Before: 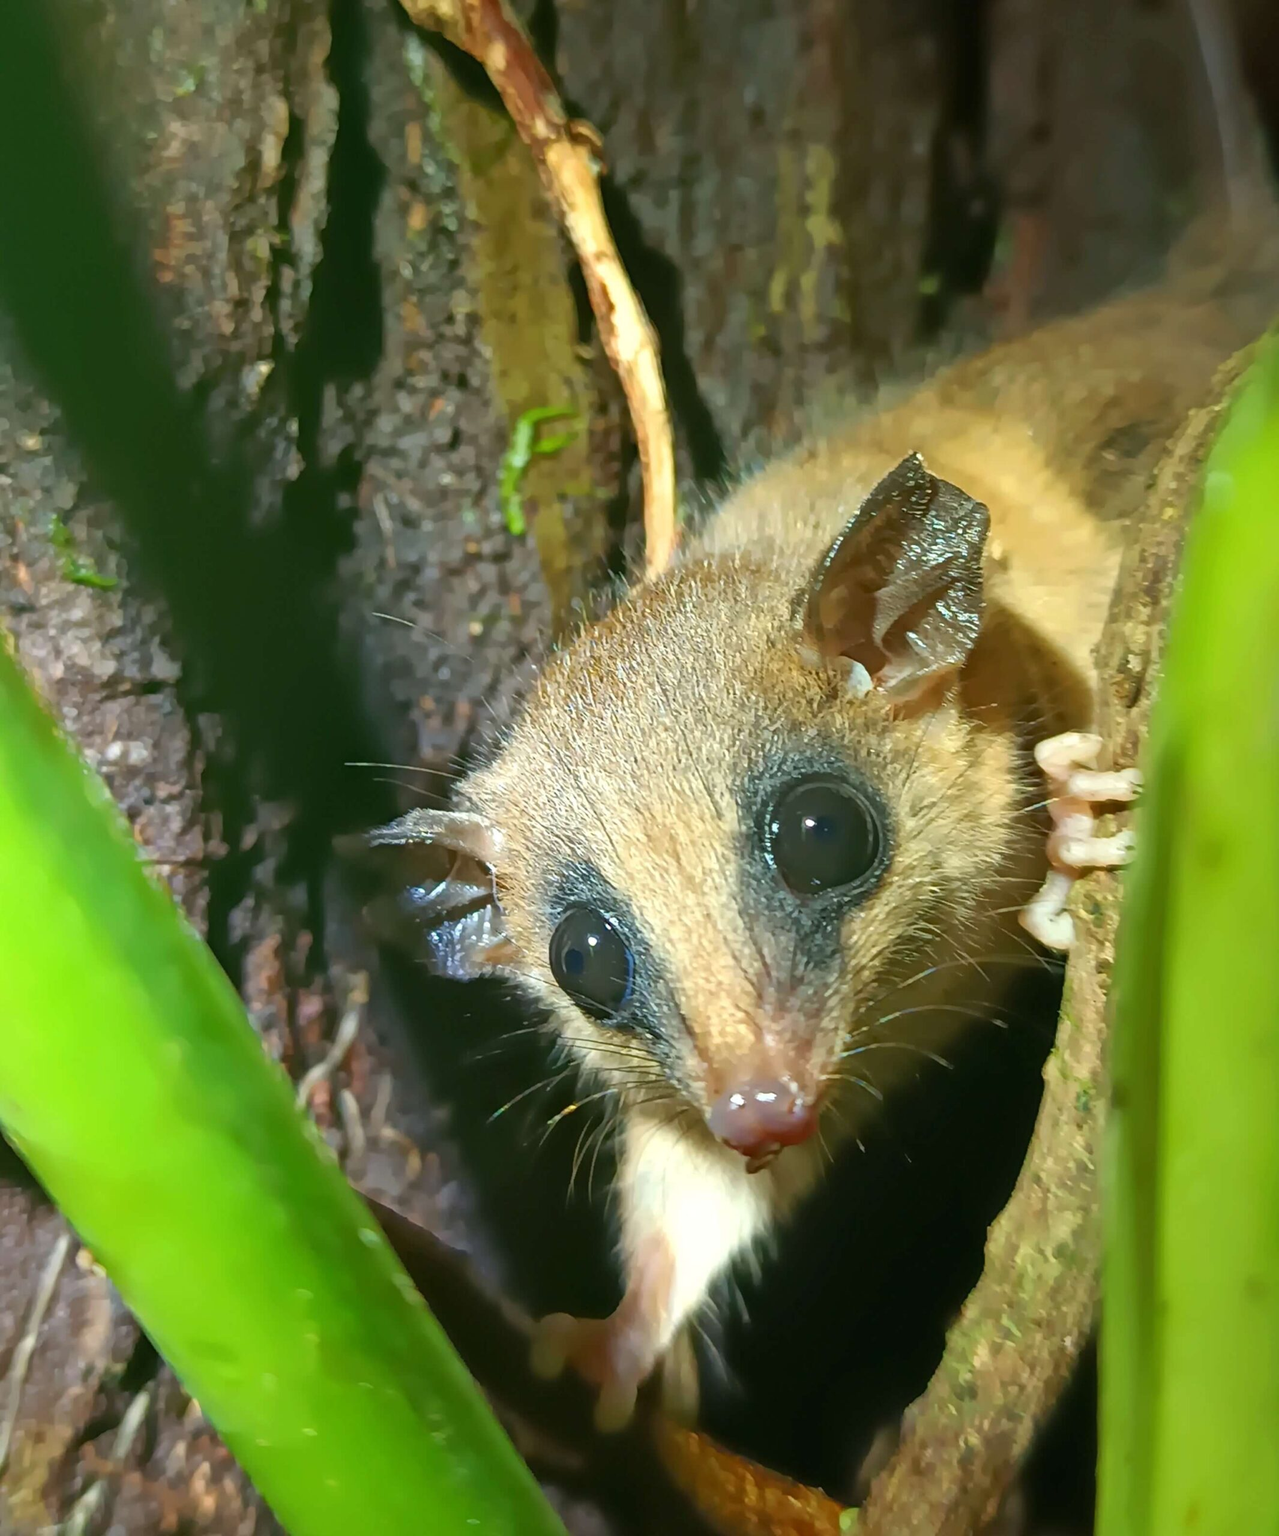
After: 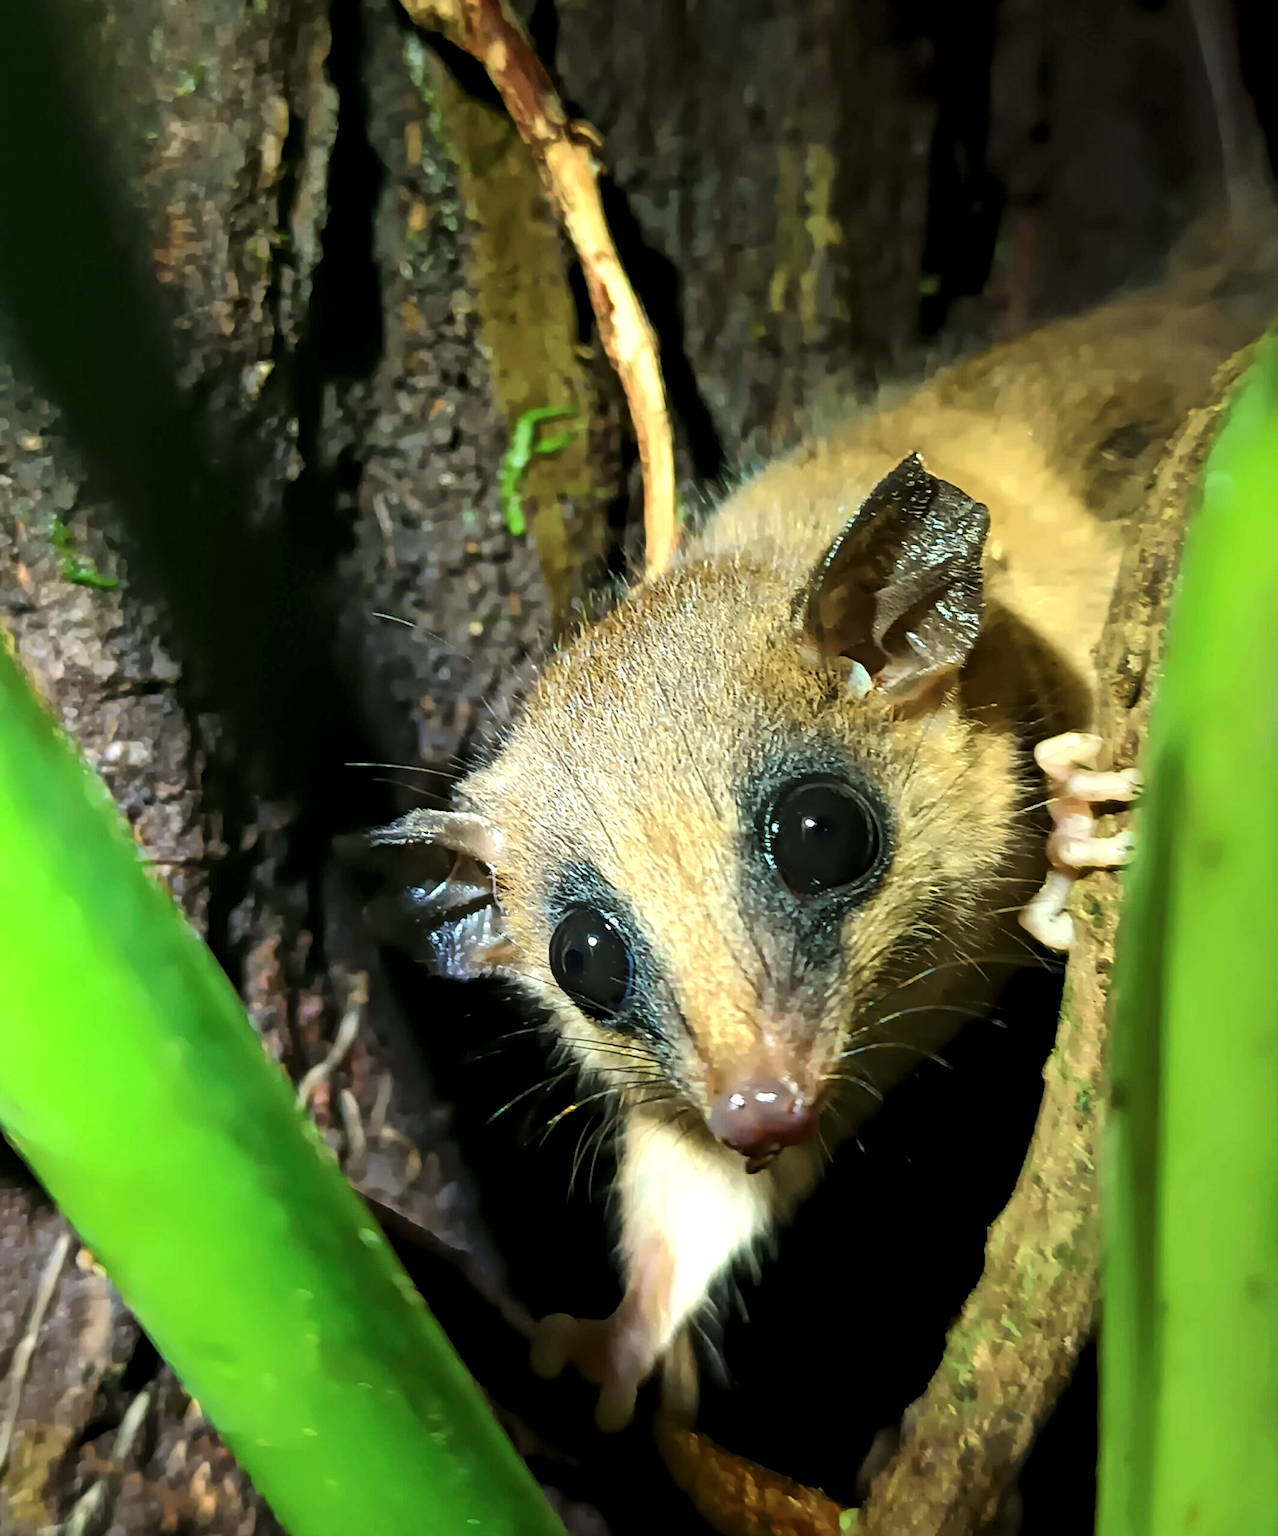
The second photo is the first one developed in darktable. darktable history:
levels: levels [0.101, 0.578, 0.953]
tone curve: curves: ch0 [(0, 0.013) (0.054, 0.018) (0.205, 0.191) (0.289, 0.292) (0.39, 0.424) (0.493, 0.551) (0.666, 0.743) (0.795, 0.841) (1, 0.998)]; ch1 [(0, 0) (0.385, 0.343) (0.439, 0.415) (0.494, 0.495) (0.501, 0.501) (0.51, 0.509) (0.548, 0.554) (0.586, 0.614) (0.66, 0.706) (0.783, 0.804) (1, 1)]; ch2 [(0, 0) (0.304, 0.31) (0.403, 0.399) (0.441, 0.428) (0.47, 0.469) (0.498, 0.496) (0.524, 0.538) (0.566, 0.579) (0.633, 0.665) (0.7, 0.711) (1, 1)], color space Lab, independent channels, preserve colors none
